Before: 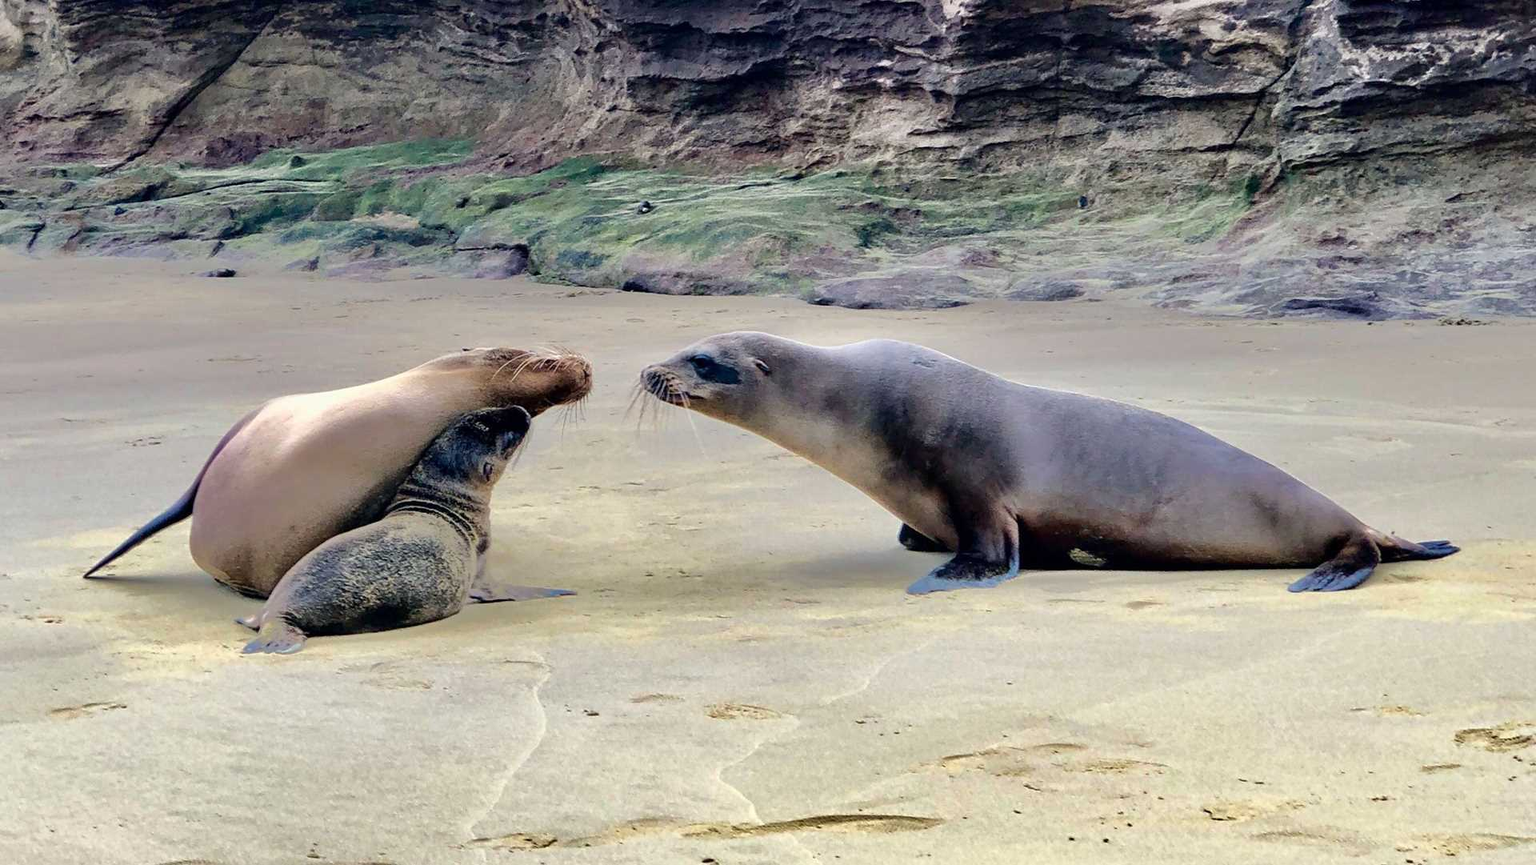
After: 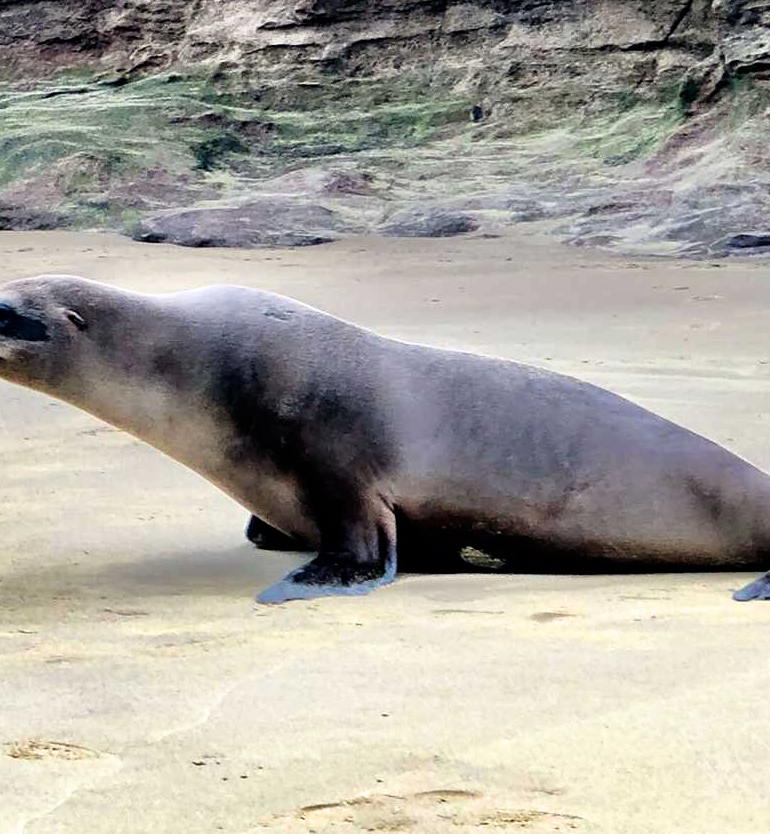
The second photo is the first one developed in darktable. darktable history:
filmic rgb: black relative exposure -8.01 EV, white relative exposure 2.32 EV, hardness 6.5
crop: left 45.725%, top 12.917%, right 14.136%, bottom 9.863%
